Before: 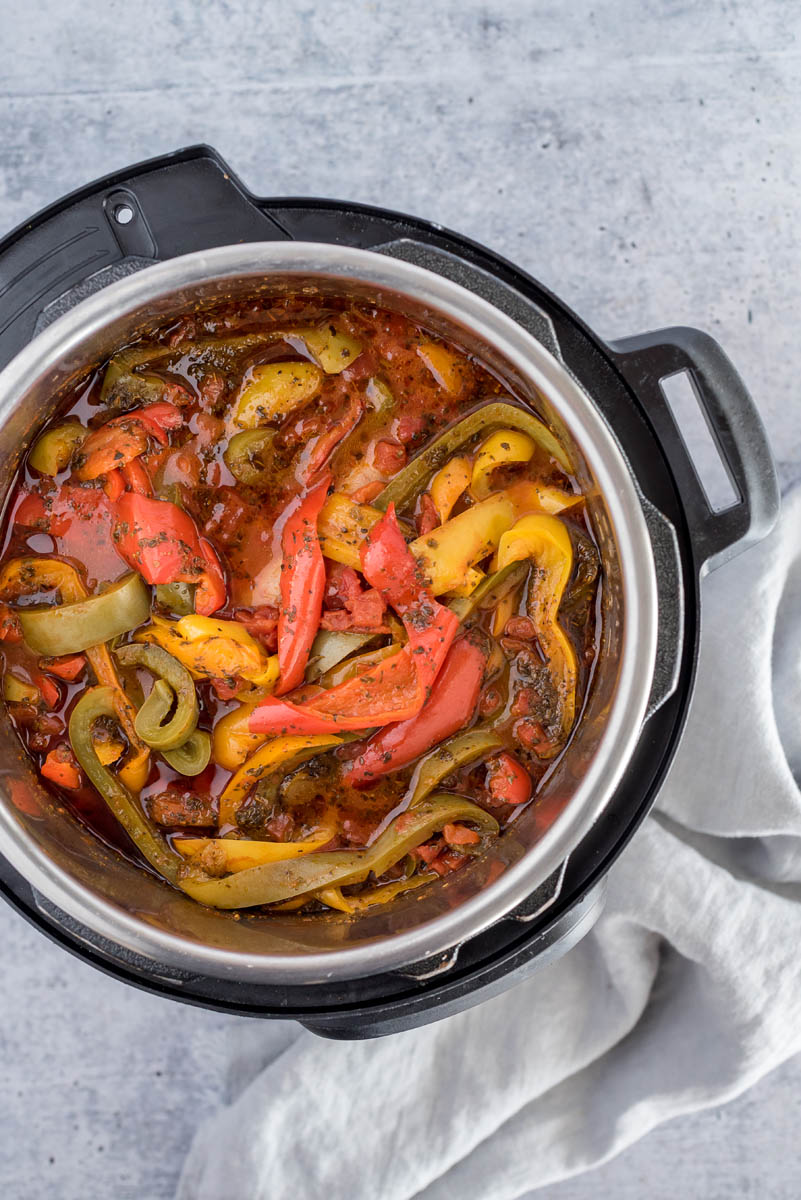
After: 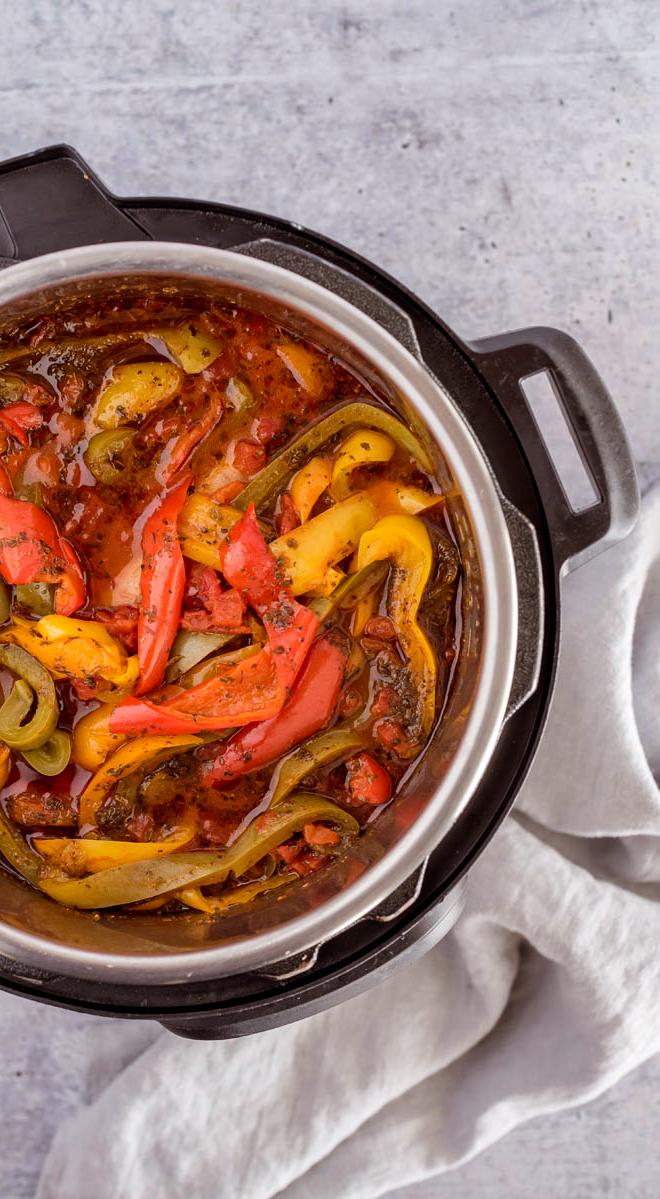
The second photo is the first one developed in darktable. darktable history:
crop: left 17.582%, bottom 0.031%
rgb levels: mode RGB, independent channels, levels [[0, 0.5, 1], [0, 0.521, 1], [0, 0.536, 1]]
